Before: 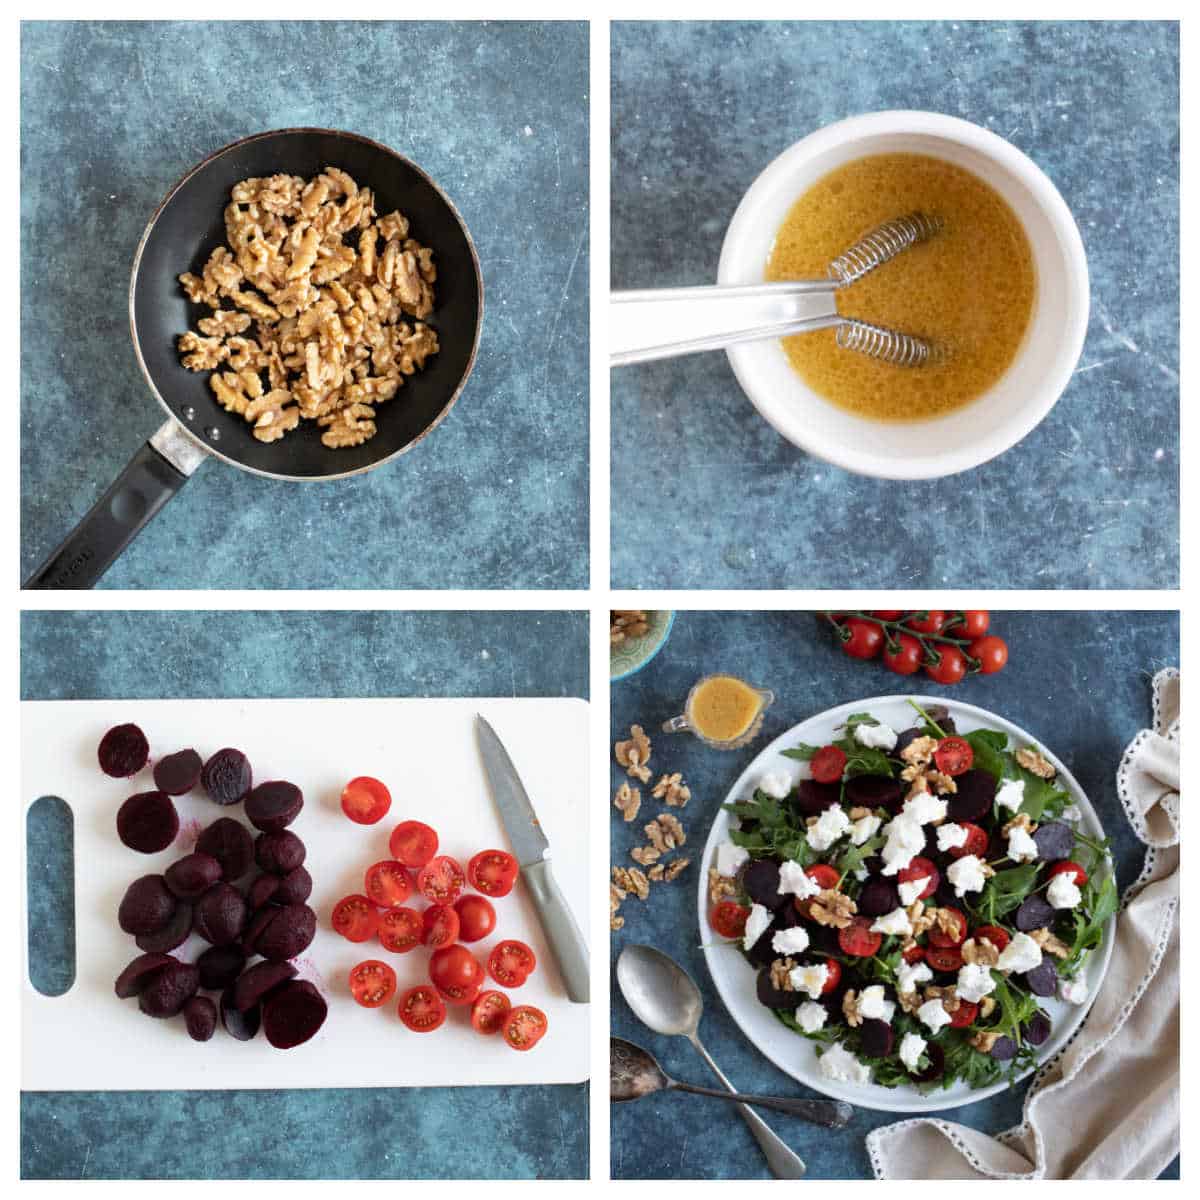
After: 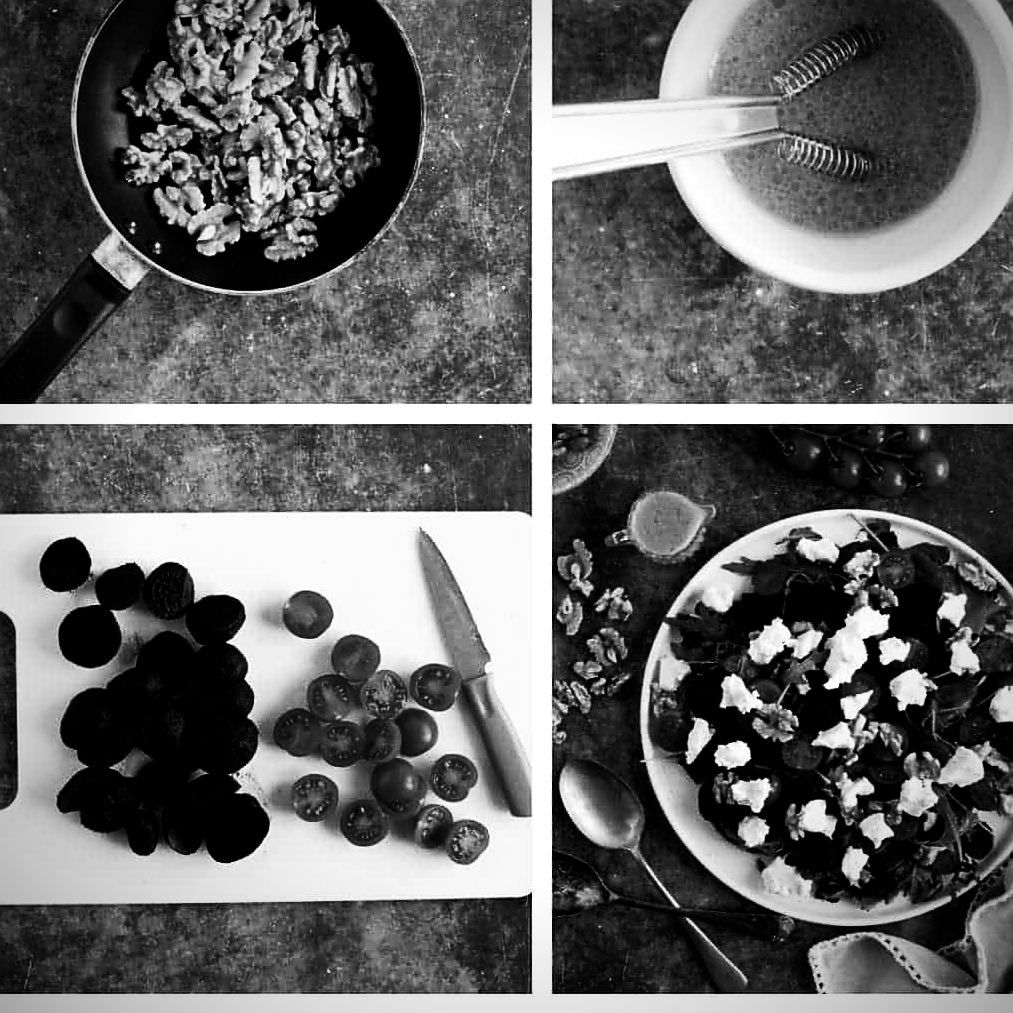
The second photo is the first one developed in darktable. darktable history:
contrast brightness saturation: contrast 0.02, brightness -1, saturation -1
crop and rotate: left 4.842%, top 15.51%, right 10.668%
vignetting: fall-off start 74.49%, fall-off radius 65.9%, brightness -0.628, saturation -0.68
base curve: curves: ch0 [(0, 0) (0.028, 0.03) (0.121, 0.232) (0.46, 0.748) (0.859, 0.968) (1, 1)], preserve colors none
velvia: on, module defaults
rotate and perspective: automatic cropping off
sharpen: radius 1.864, amount 0.398, threshold 1.271
